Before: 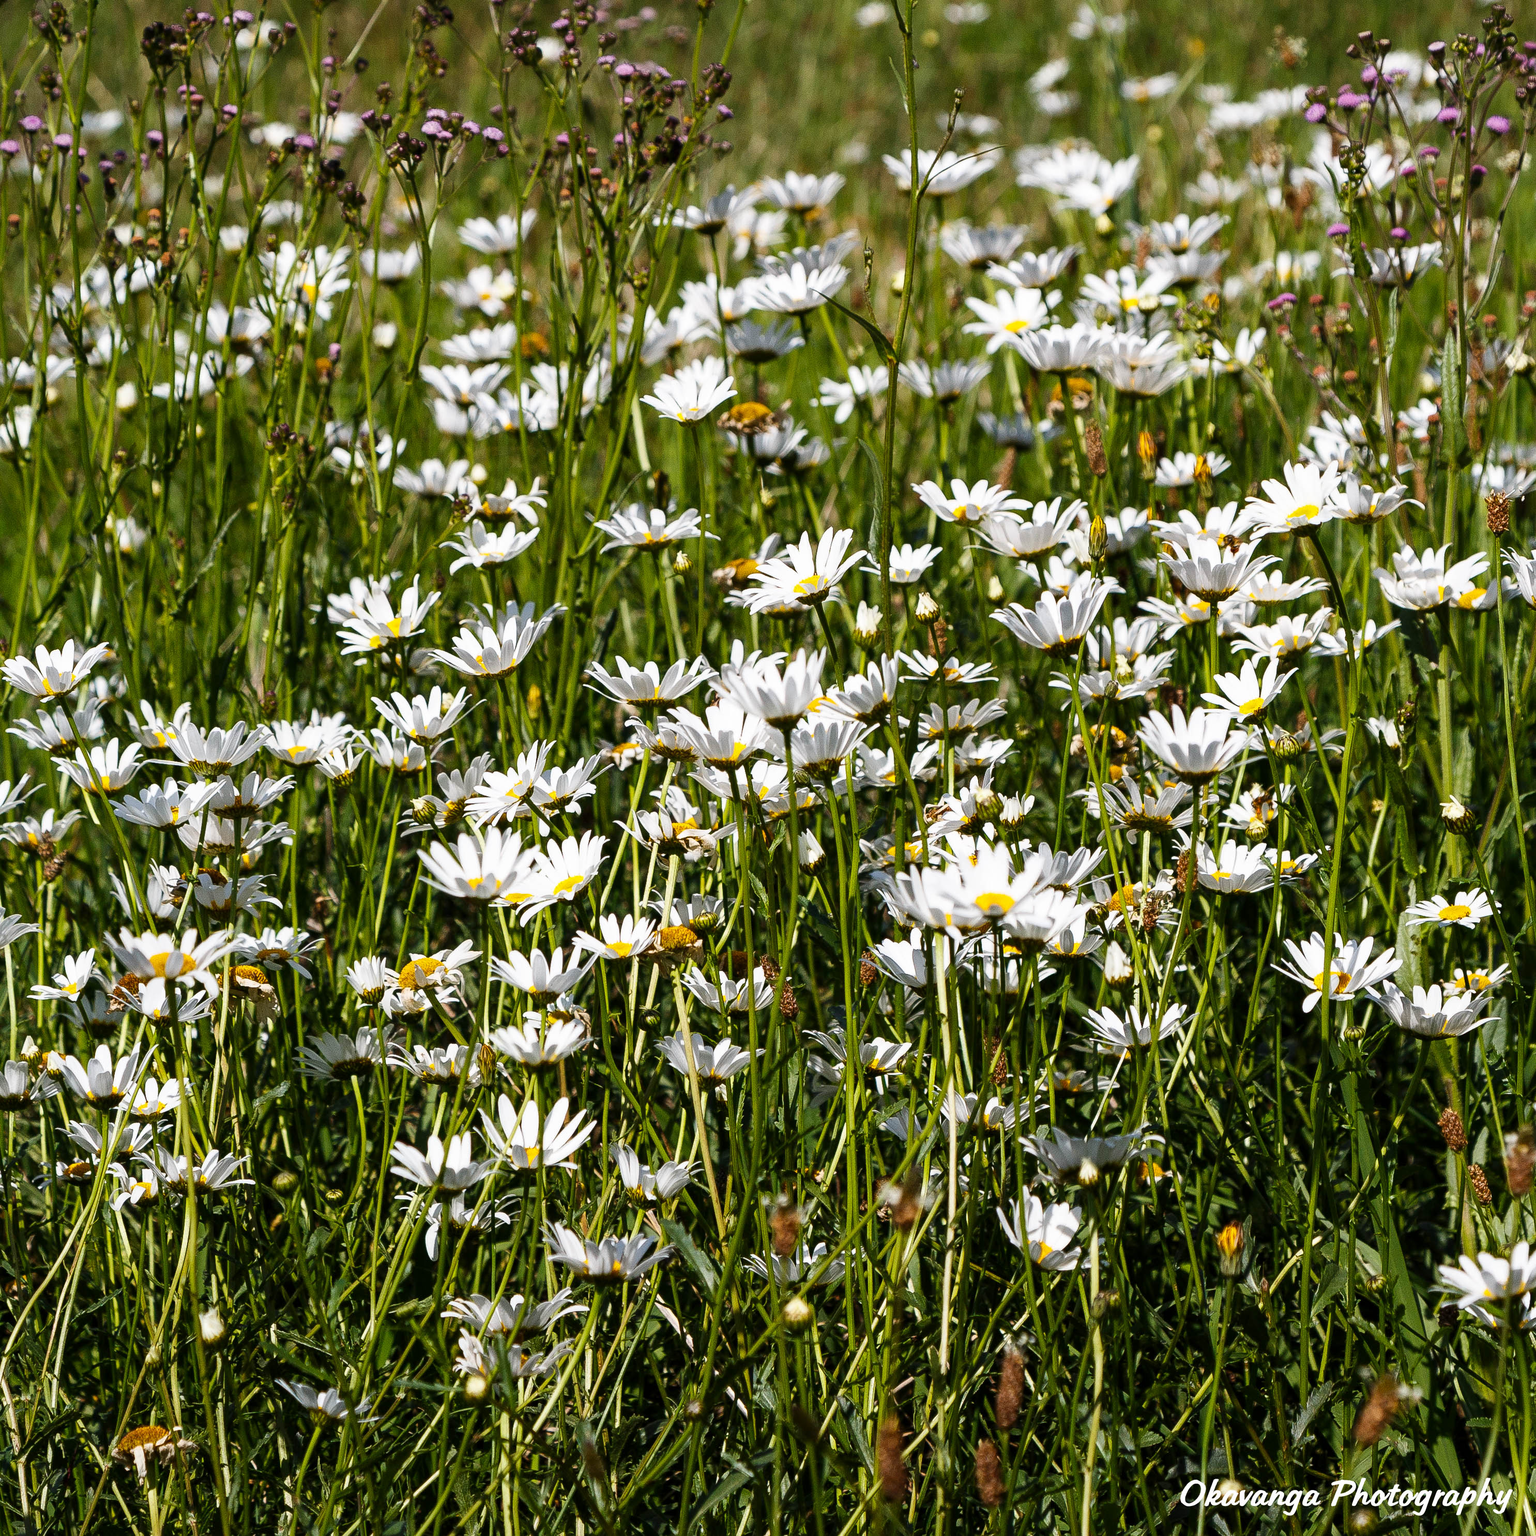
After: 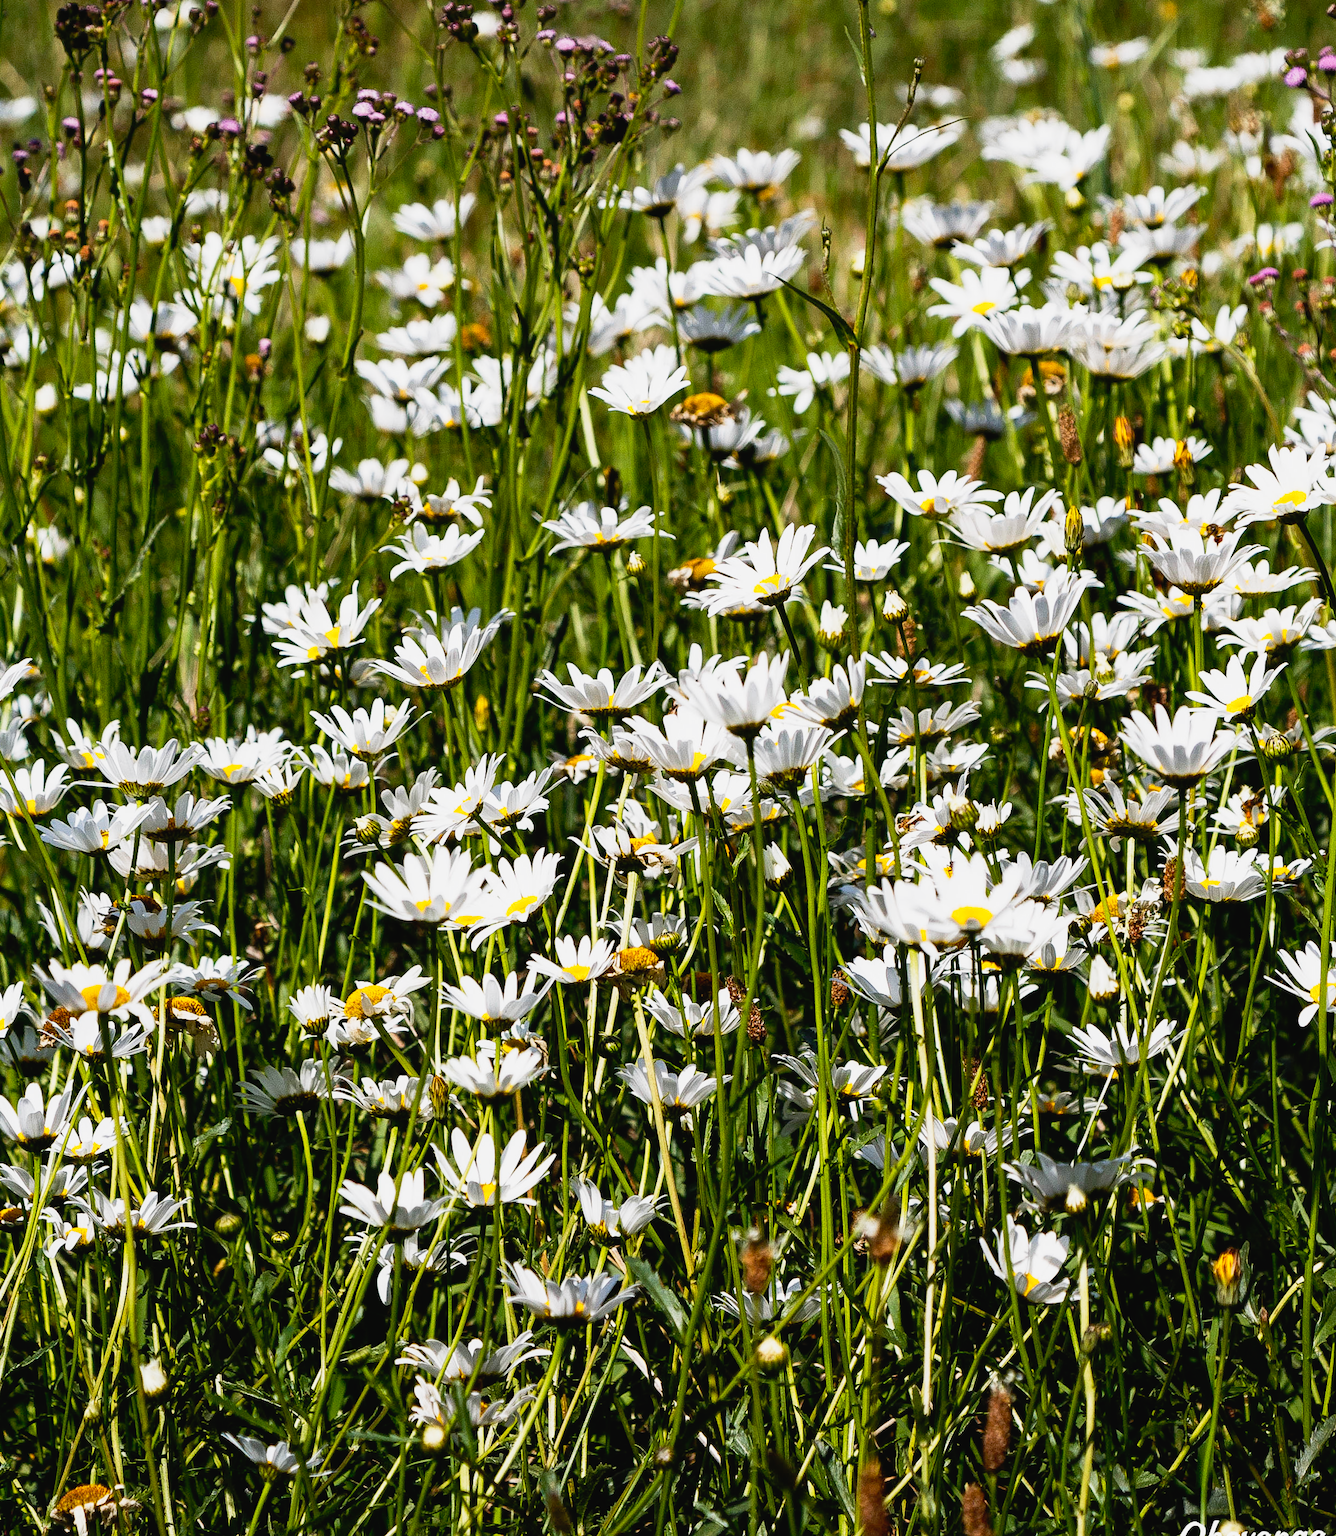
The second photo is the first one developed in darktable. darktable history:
crop and rotate: angle 1.03°, left 4.201%, top 1.153%, right 11.887%, bottom 2.396%
tone curve: curves: ch0 [(0, 0.024) (0.031, 0.027) (0.113, 0.069) (0.198, 0.18) (0.304, 0.303) (0.441, 0.462) (0.557, 0.6) (0.711, 0.79) (0.812, 0.878) (0.927, 0.935) (1, 0.963)]; ch1 [(0, 0) (0.222, 0.2) (0.343, 0.325) (0.45, 0.441) (0.502, 0.501) (0.527, 0.534) (0.55, 0.561) (0.632, 0.656) (0.735, 0.754) (1, 1)]; ch2 [(0, 0) (0.249, 0.222) (0.352, 0.348) (0.424, 0.439) (0.476, 0.482) (0.499, 0.501) (0.517, 0.516) (0.532, 0.544) (0.558, 0.585) (0.596, 0.629) (0.726, 0.745) (0.82, 0.796) (0.998, 0.928)], preserve colors none
